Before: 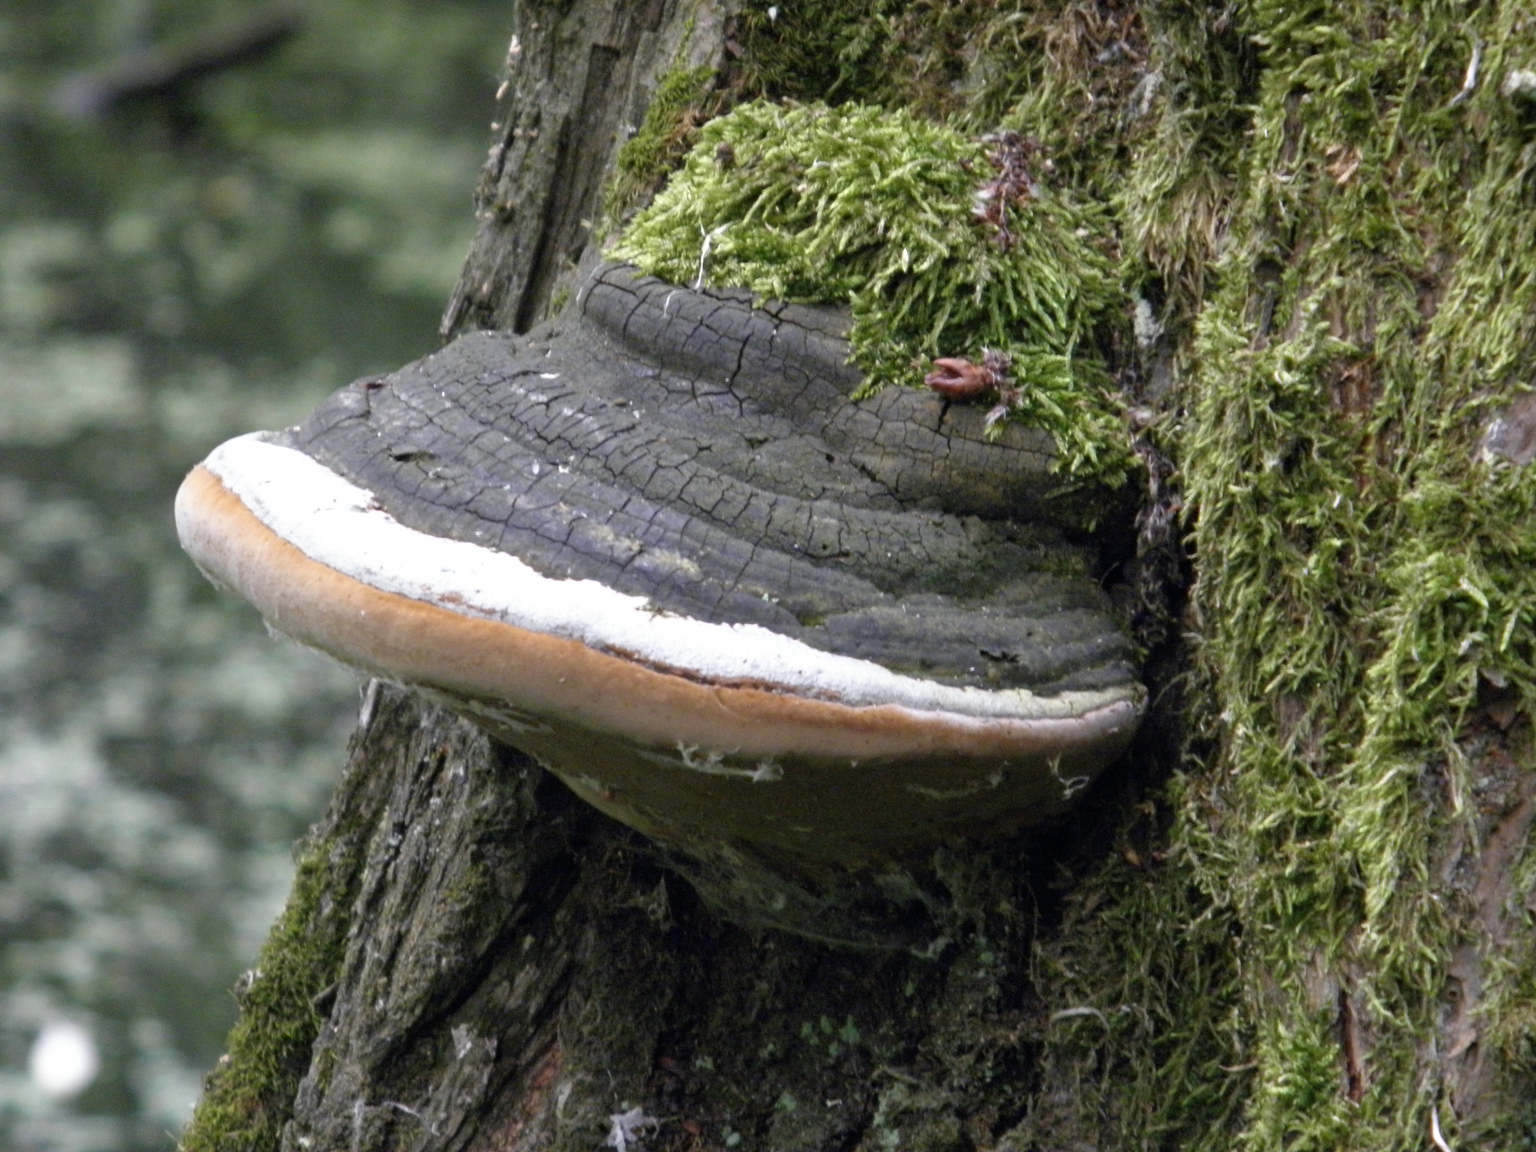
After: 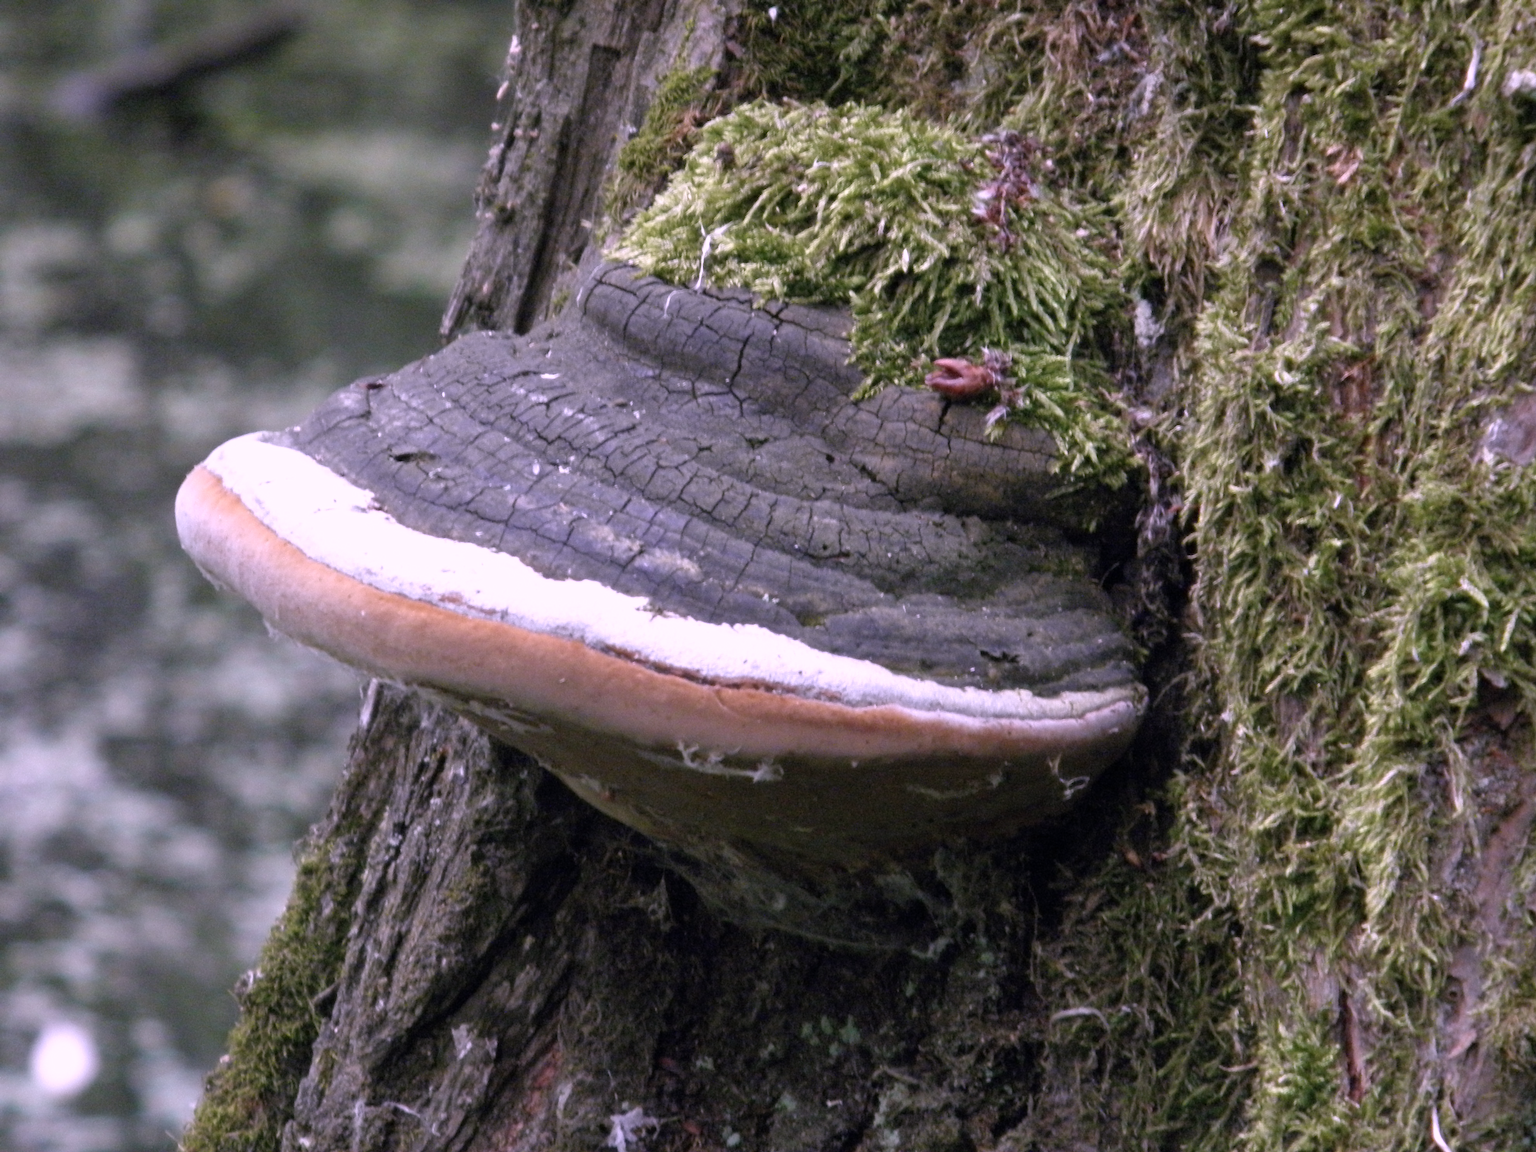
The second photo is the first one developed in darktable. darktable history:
color correction: highlights a* 15.75, highlights b* -20.34
